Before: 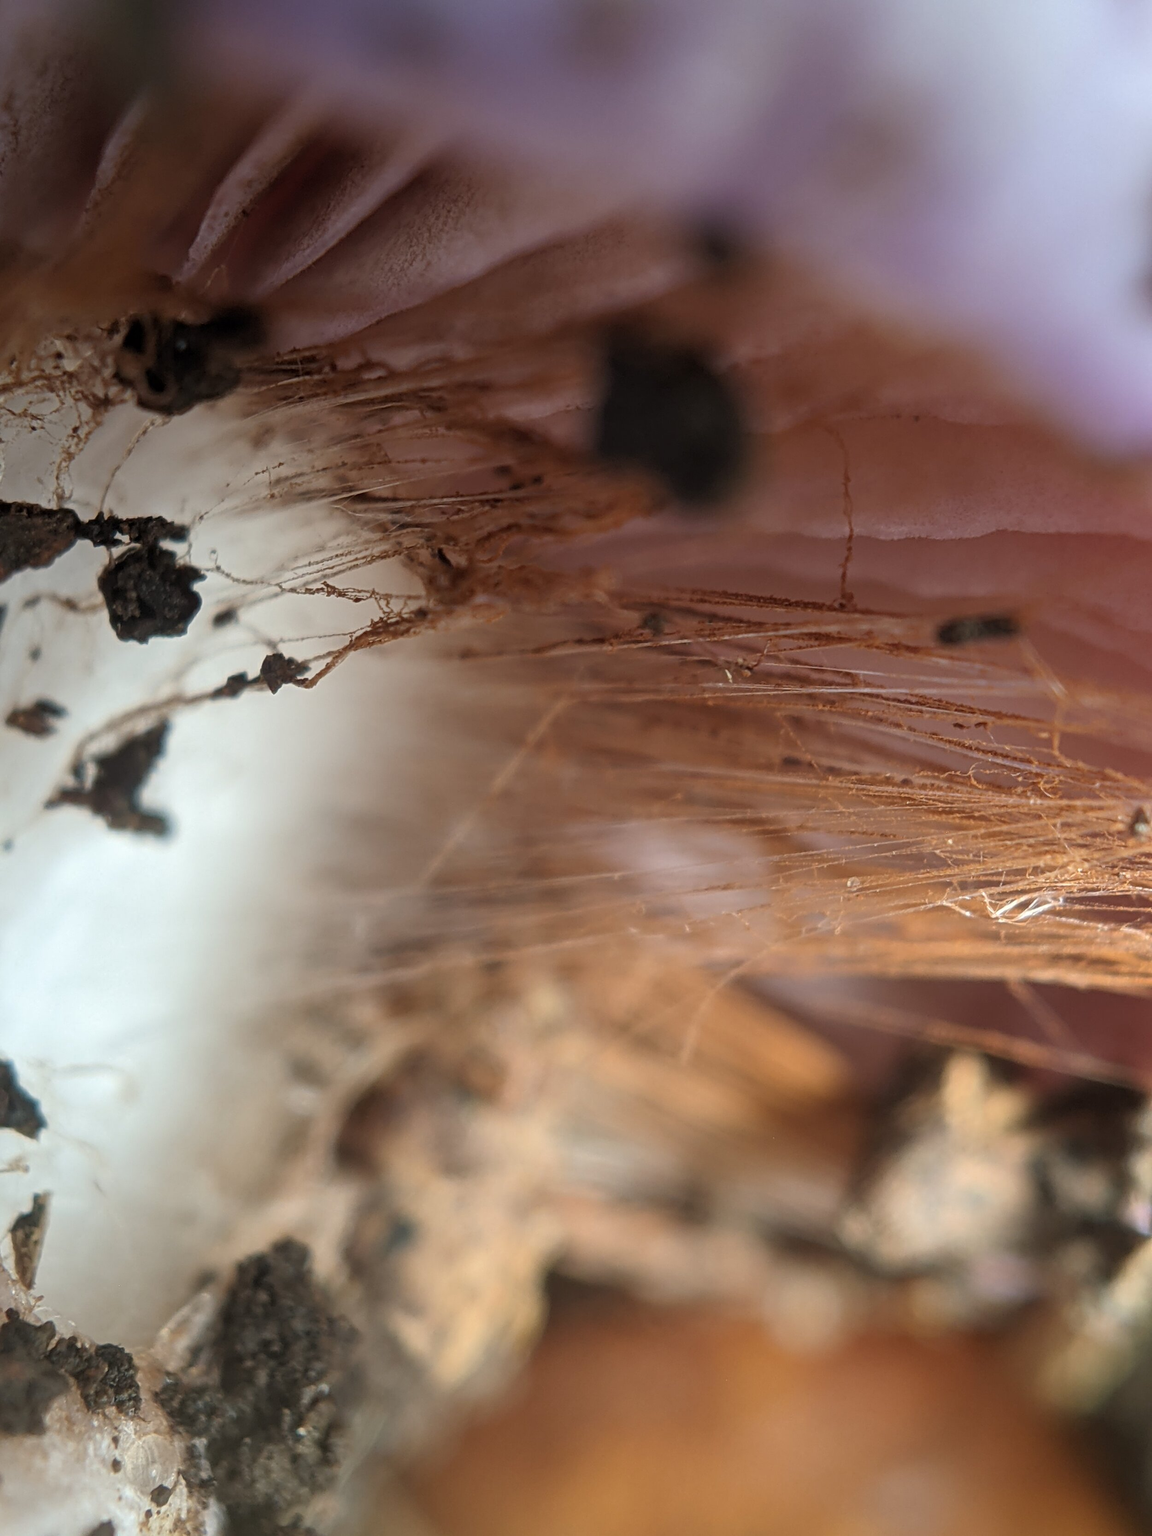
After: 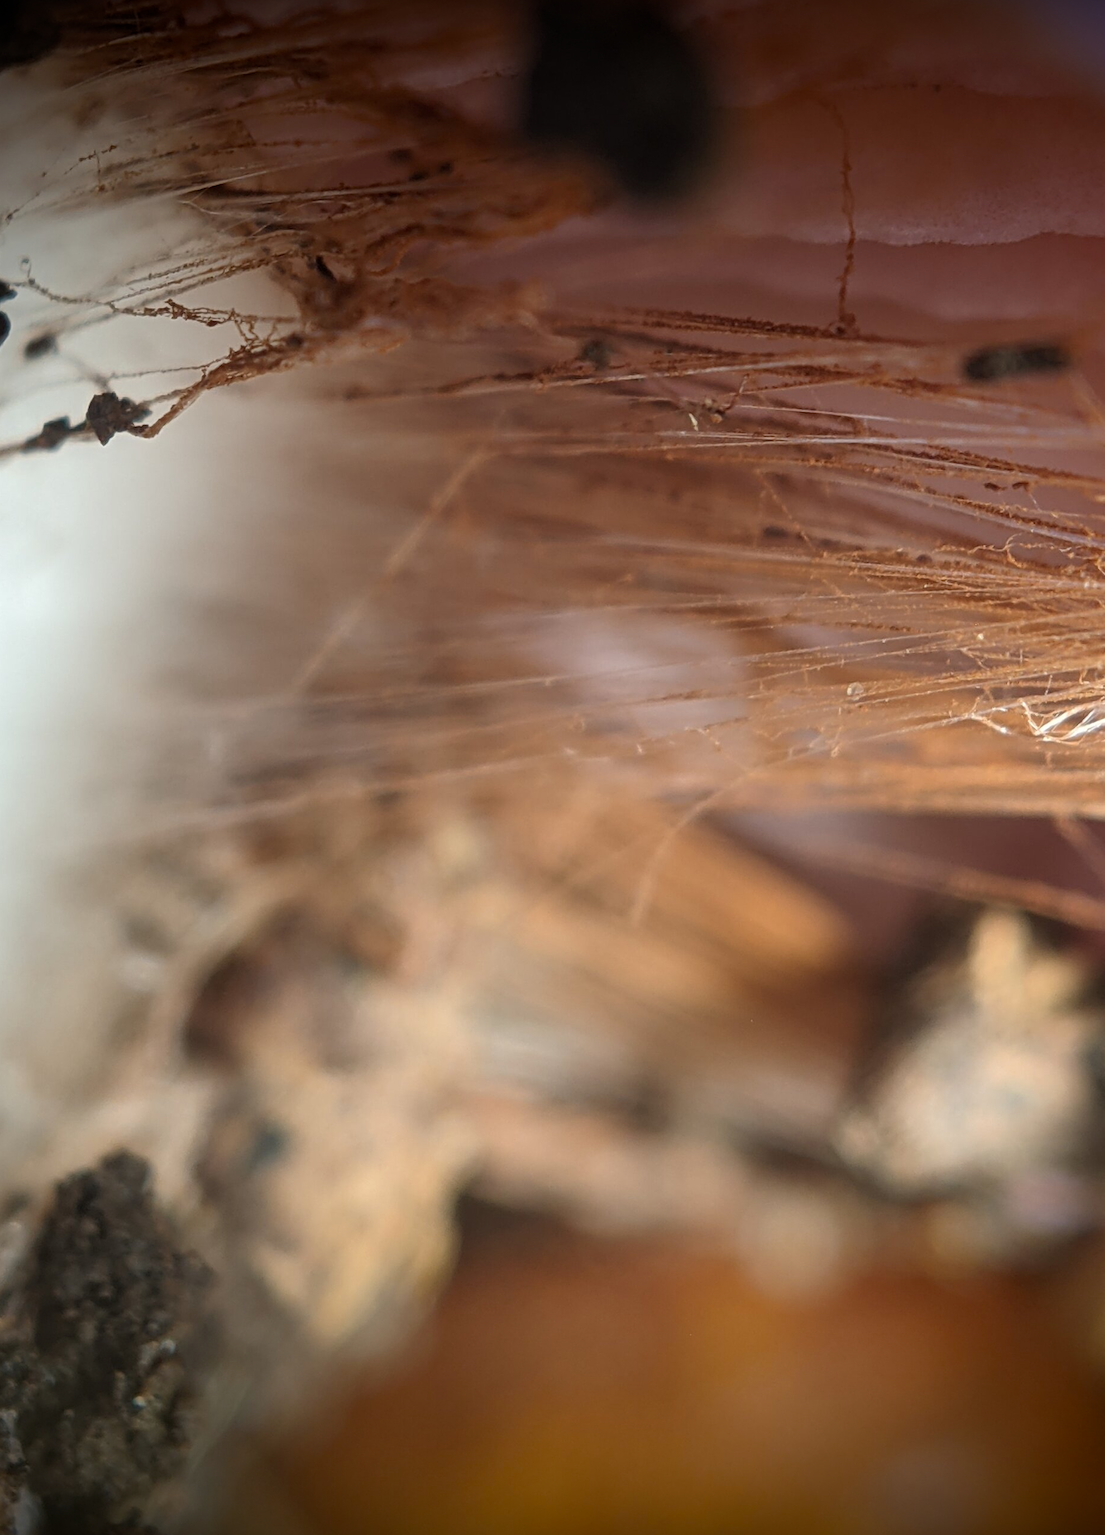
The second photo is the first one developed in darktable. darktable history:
crop: left 16.871%, top 22.857%, right 9.116%
vignetting: fall-off start 98.29%, fall-off radius 100%, brightness -1, saturation 0.5, width/height ratio 1.428
